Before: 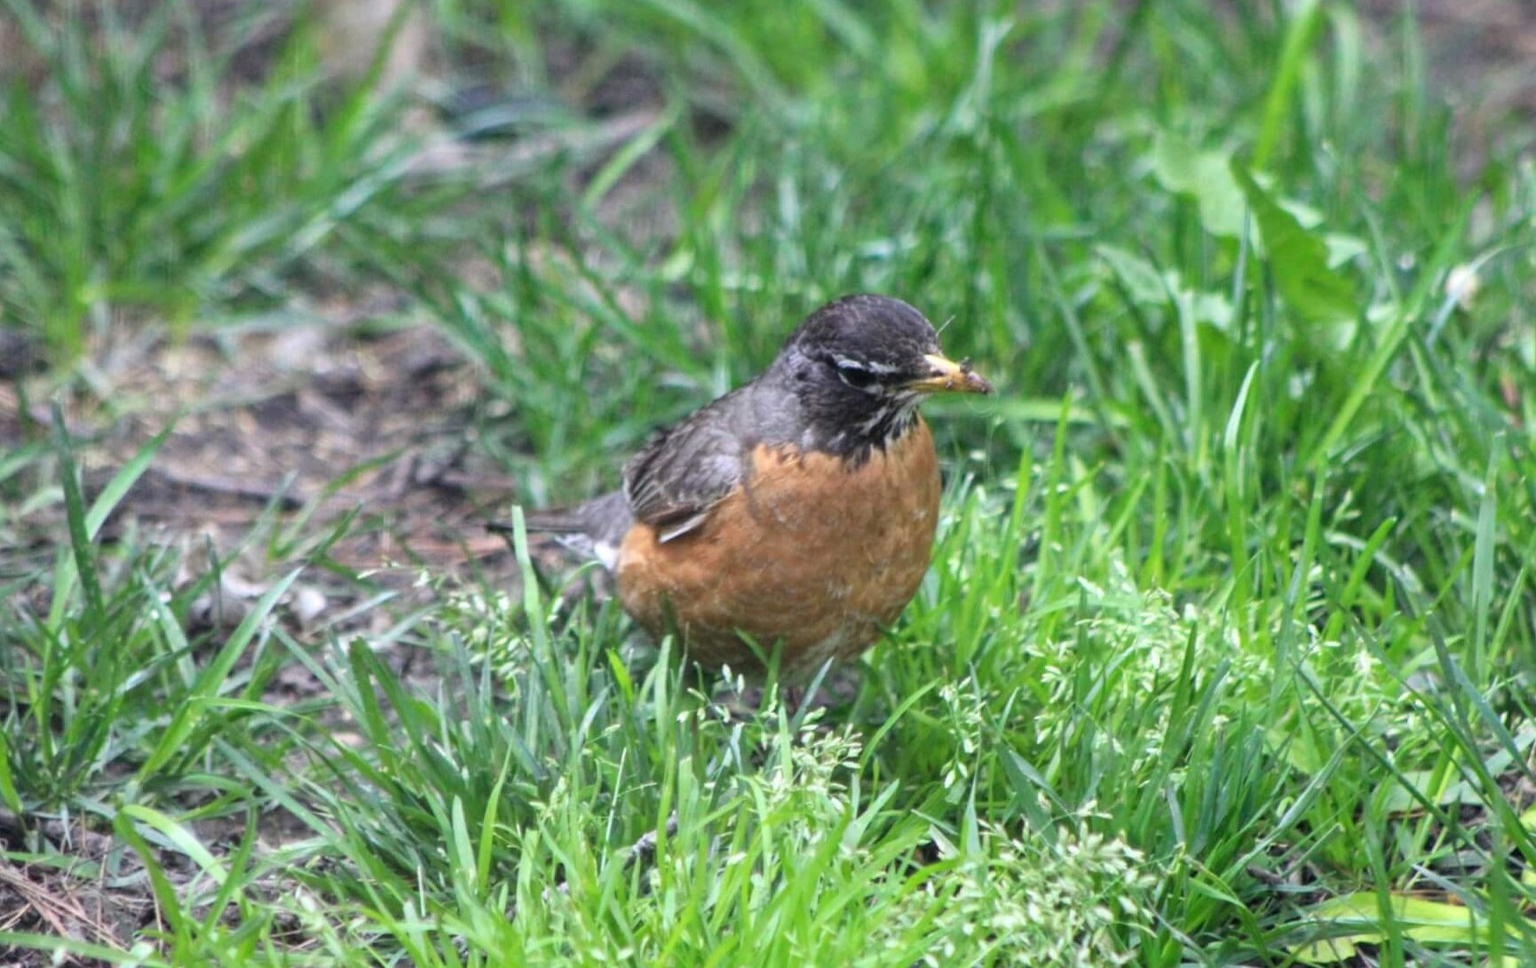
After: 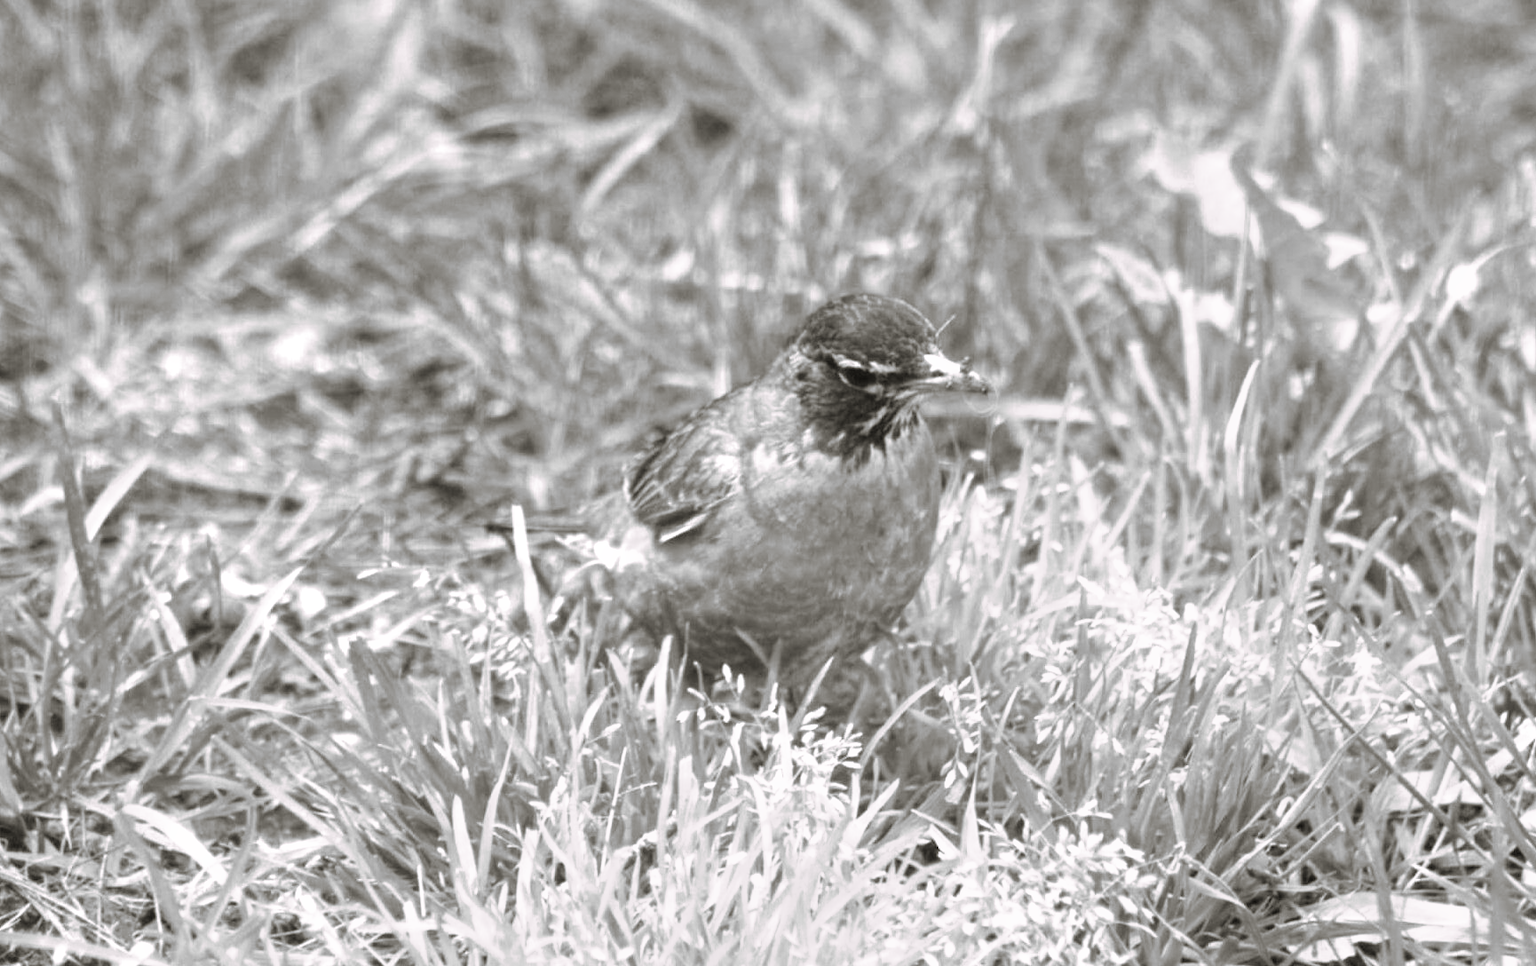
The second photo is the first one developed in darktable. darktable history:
exposure: black level correction 0, exposure 0.7 EV, compensate exposure bias true, compensate highlight preservation false
crop: bottom 0.071%
velvia: on, module defaults
split-toning: shadows › hue 46.8°, shadows › saturation 0.17, highlights › hue 316.8°, highlights › saturation 0.27, balance -51.82
monochrome: on, module defaults
